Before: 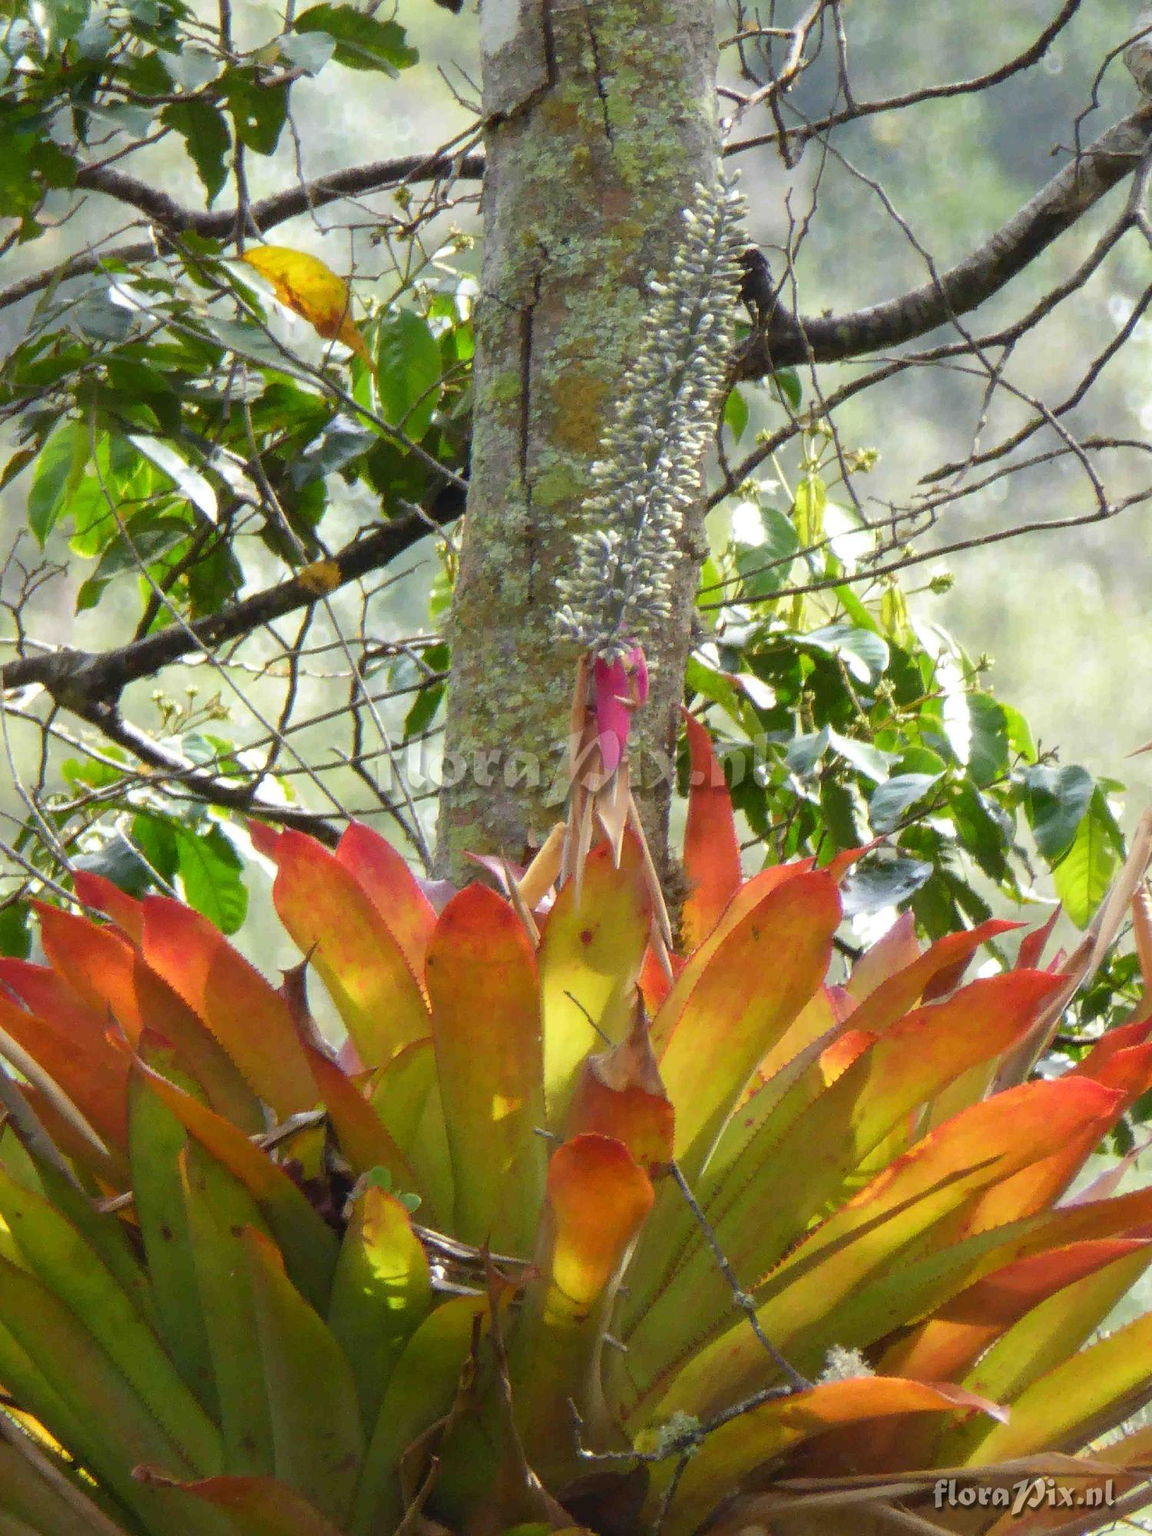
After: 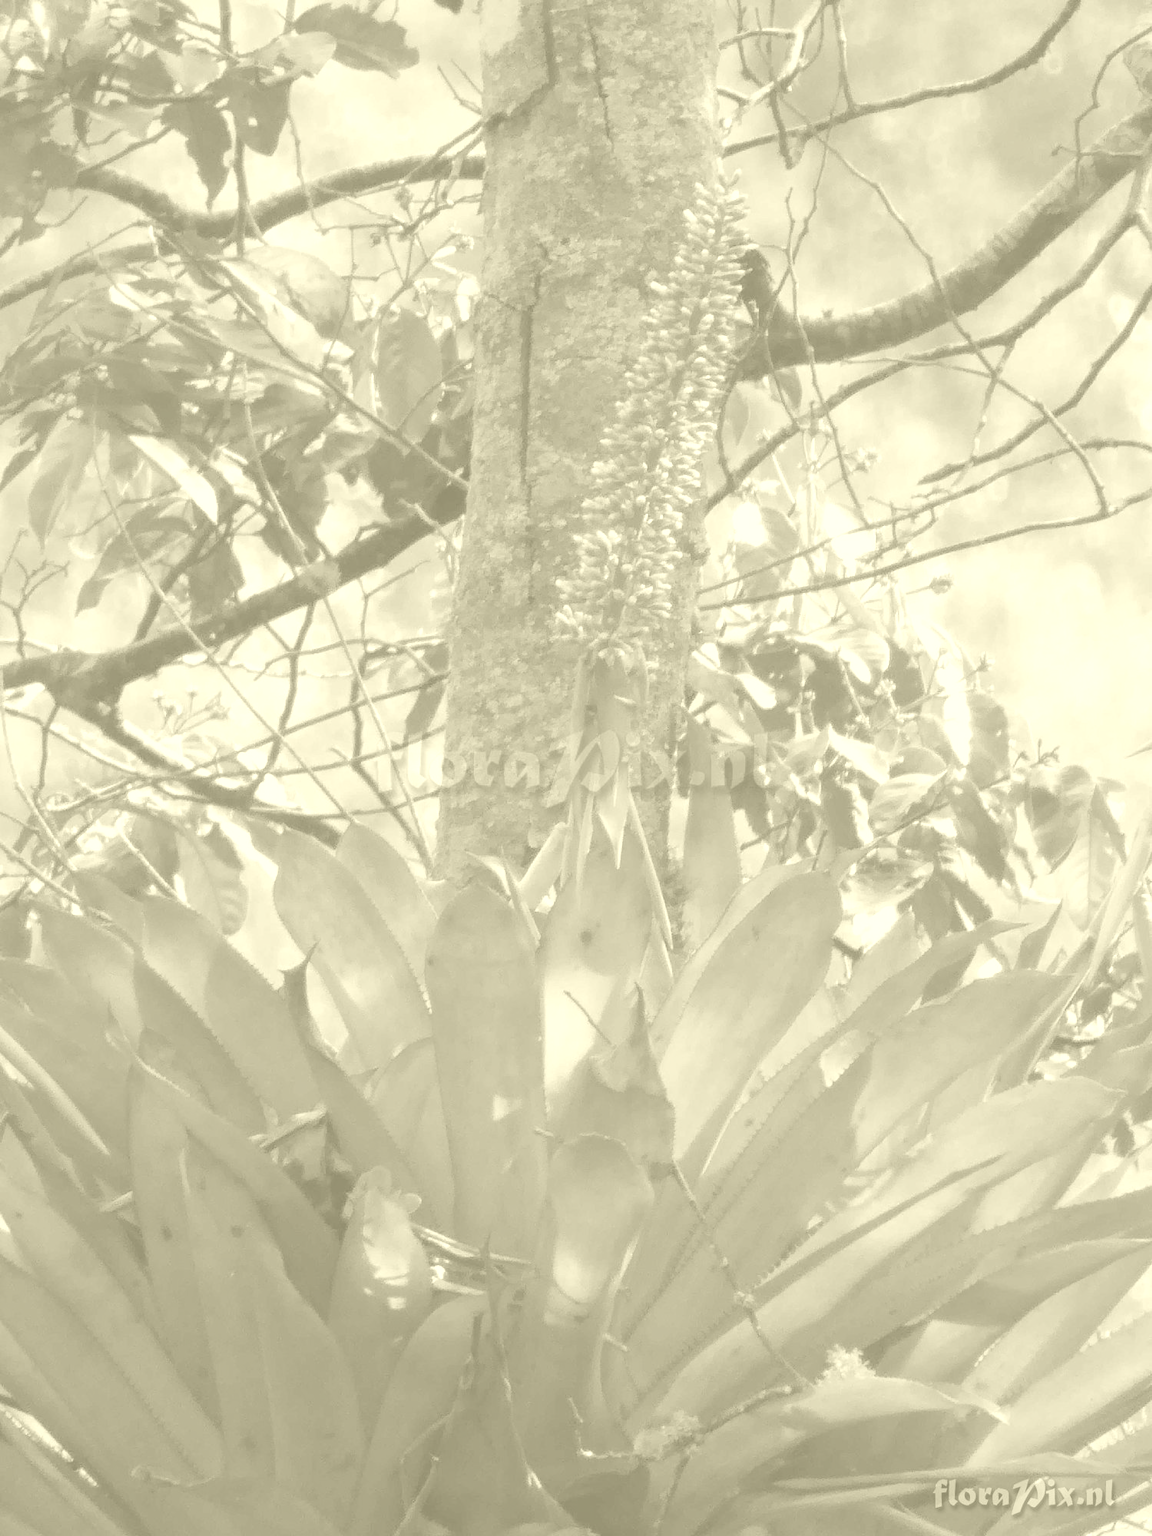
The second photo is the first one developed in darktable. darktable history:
color correction: highlights a* 1.83, highlights b* 34.02, shadows a* -36.68, shadows b* -5.48
colorize: hue 43.2°, saturation 40%, version 1
